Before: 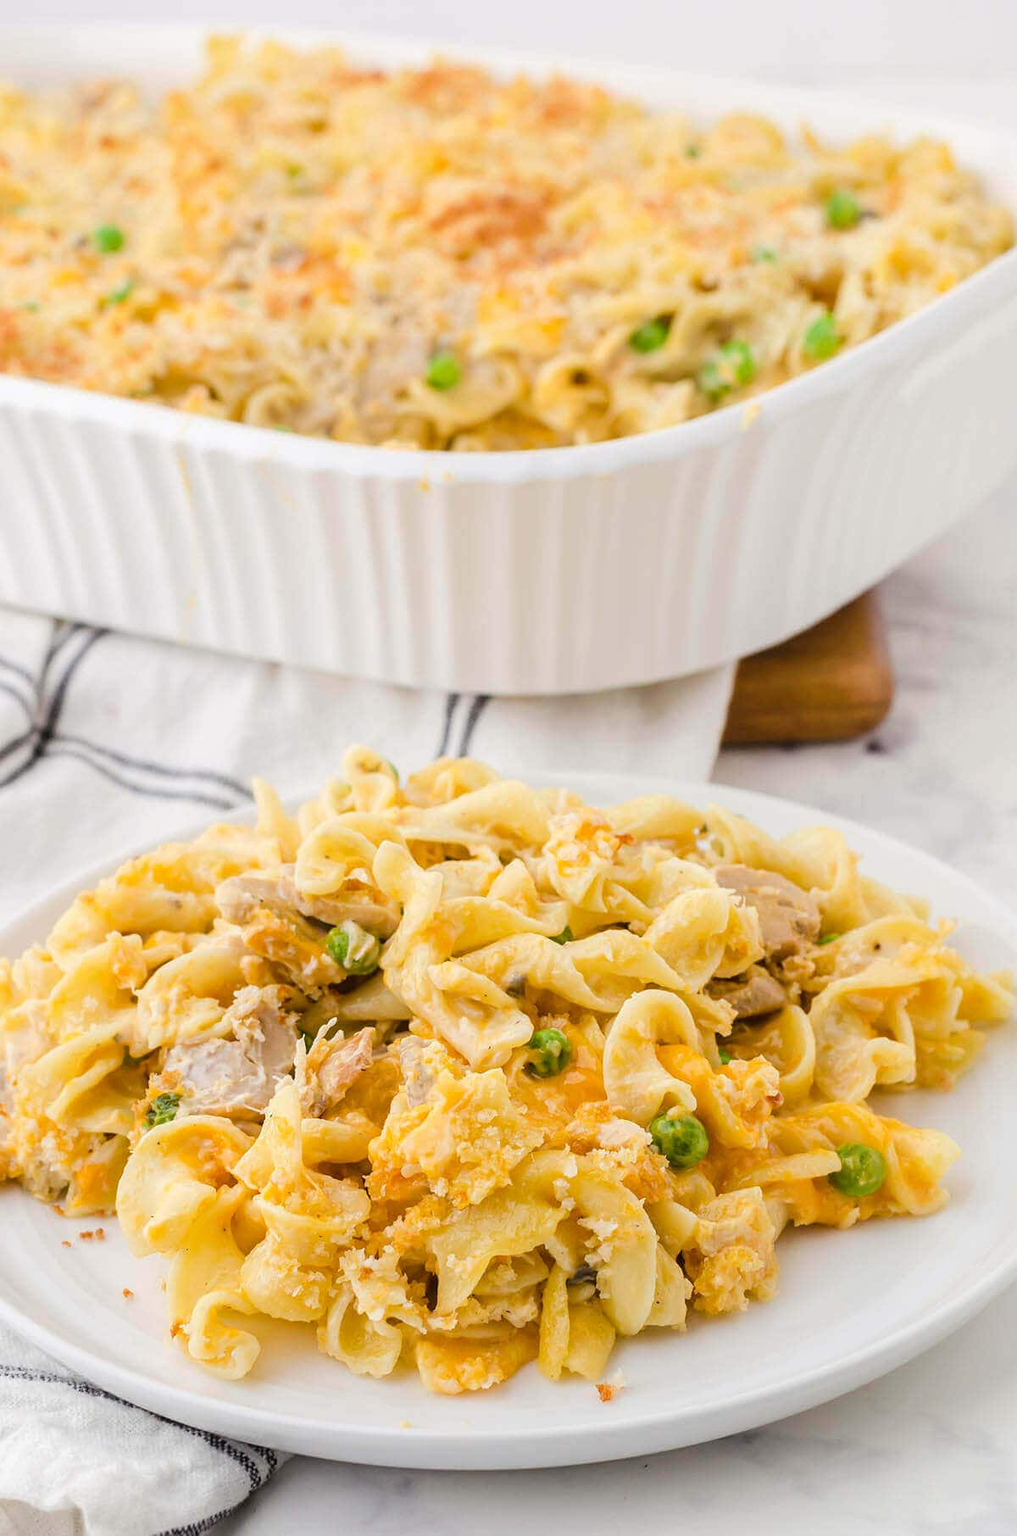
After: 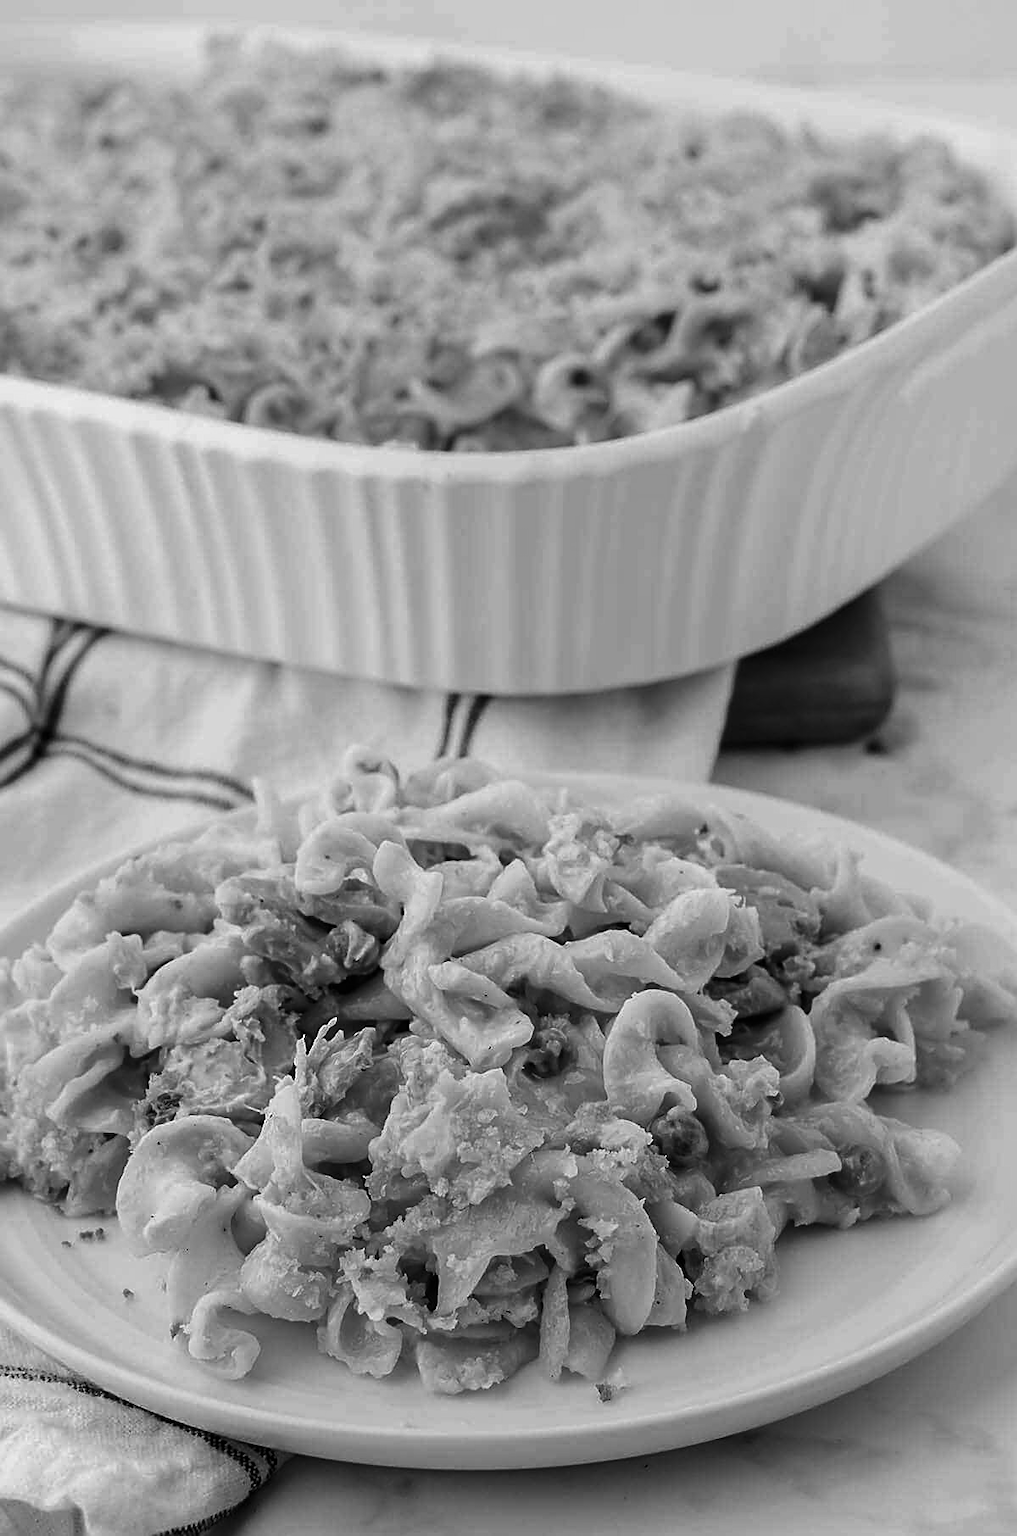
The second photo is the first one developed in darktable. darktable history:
contrast brightness saturation: contrast -0.03, brightness -0.59, saturation -1
sharpen: on, module defaults
contrast equalizer: y [[0.5 ×4, 0.483, 0.43], [0.5 ×6], [0.5 ×6], [0 ×6], [0 ×6]]
